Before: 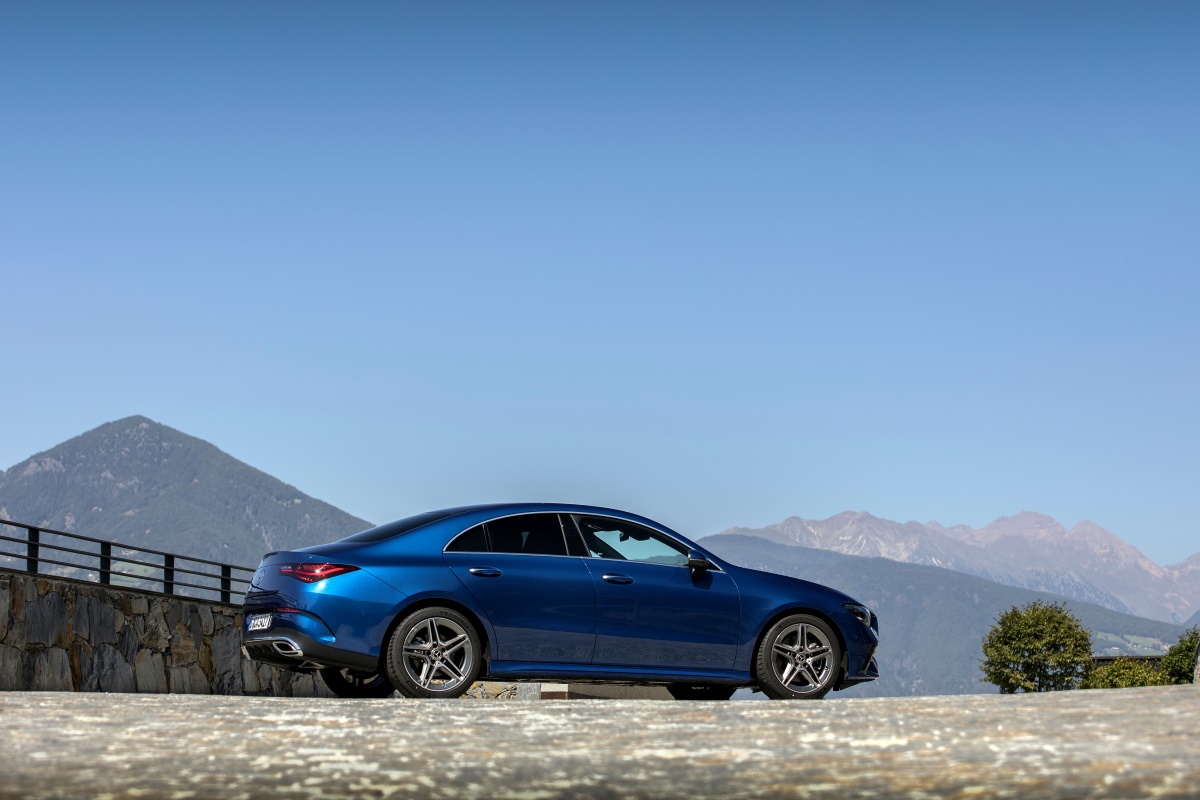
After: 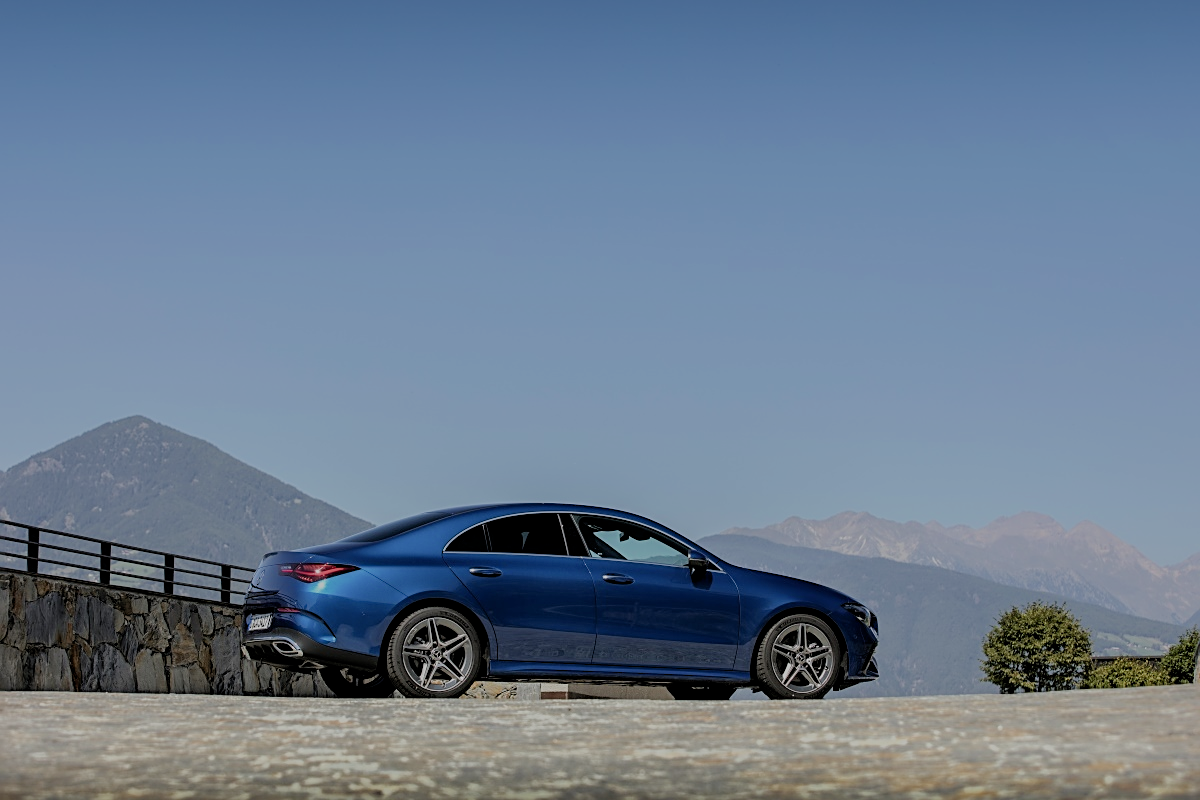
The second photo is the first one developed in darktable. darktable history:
filmic rgb: black relative exposure -7 EV, white relative exposure 5.98 EV, target black luminance 0%, hardness 2.75, latitude 61.53%, contrast 0.697, highlights saturation mix 10.77%, shadows ↔ highlights balance -0.092%
sharpen: amount 0.492
